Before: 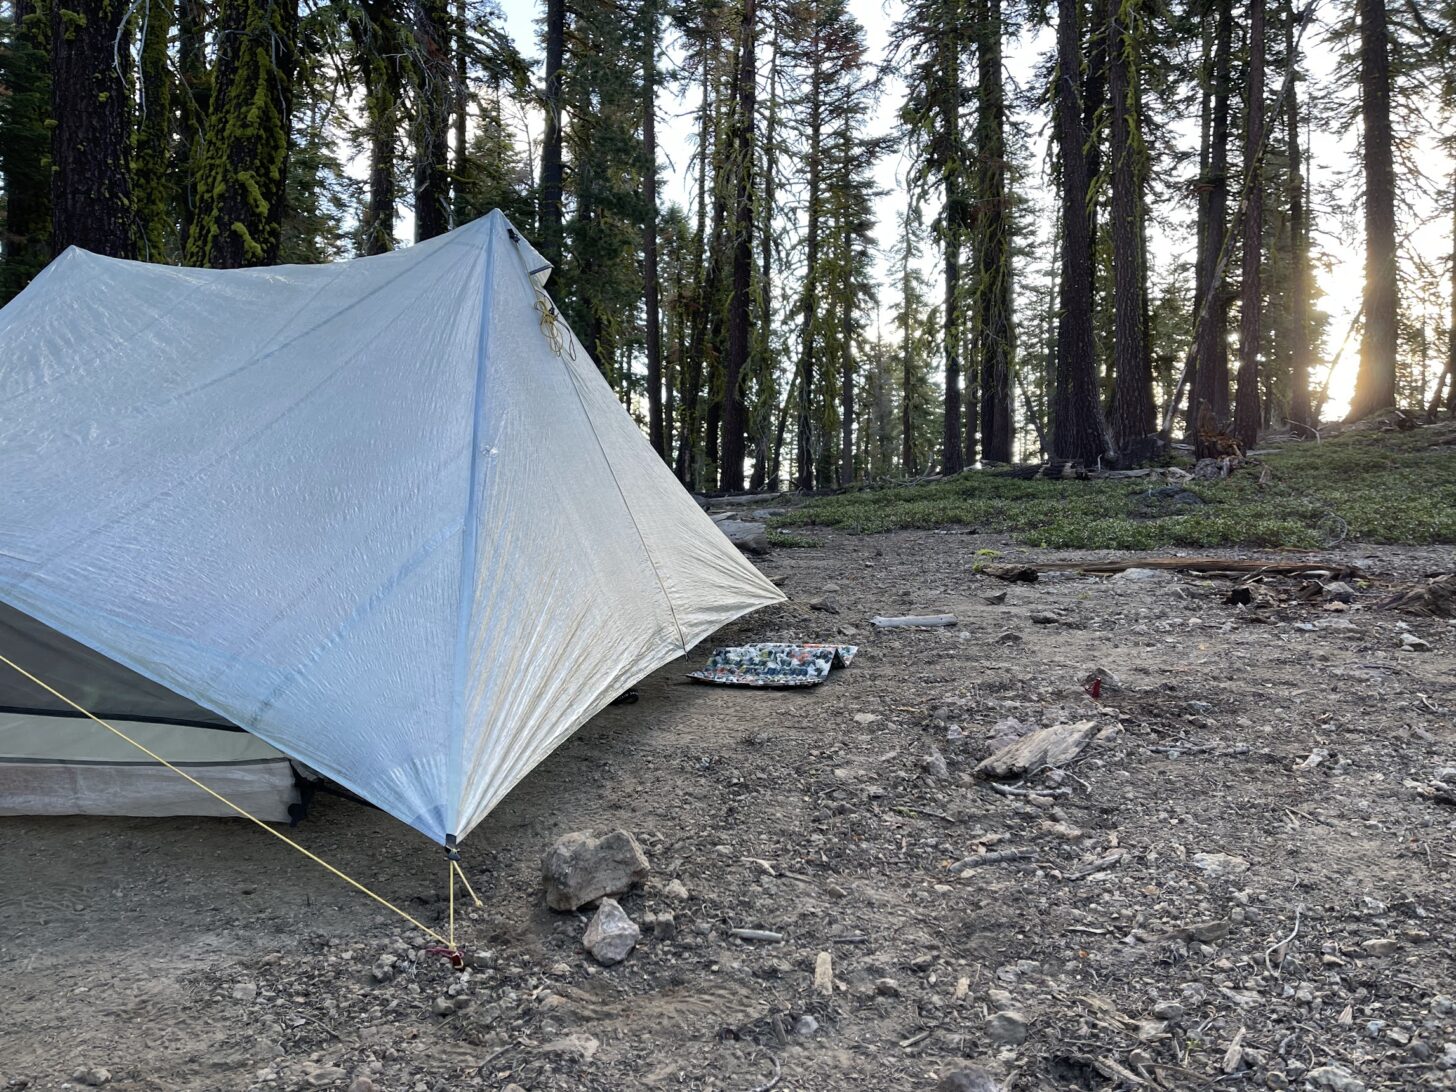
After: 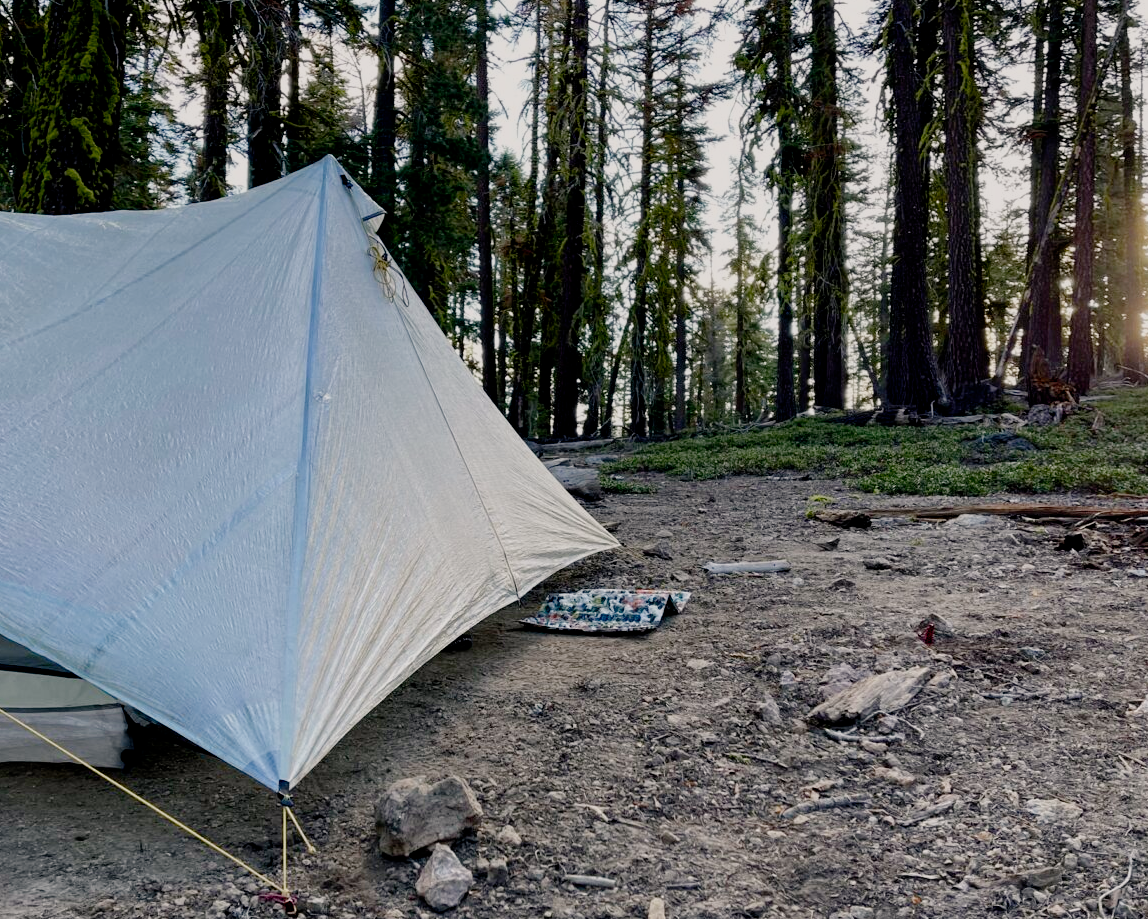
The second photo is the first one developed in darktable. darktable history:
color balance rgb: highlights gain › chroma 1.63%, highlights gain › hue 55.59°, perceptual saturation grading › global saturation 0.292%, perceptual saturation grading › highlights -14.801%, perceptual saturation grading › shadows 25.556%, perceptual brilliance grading › global brilliance -1.564%, perceptual brilliance grading › highlights -1.602%, perceptual brilliance grading › mid-tones -0.751%, perceptual brilliance grading › shadows -1.267%
crop: left 11.509%, top 5.032%, right 9.593%, bottom 10.724%
filmic rgb: black relative exposure -7.76 EV, white relative exposure 4.37 EV, target black luminance 0%, hardness 3.76, latitude 50.62%, contrast 1.067, highlights saturation mix 9.29%, shadows ↔ highlights balance -0.209%, add noise in highlights 0.001, preserve chrominance no, color science v3 (2019), use custom middle-gray values true, contrast in highlights soft
